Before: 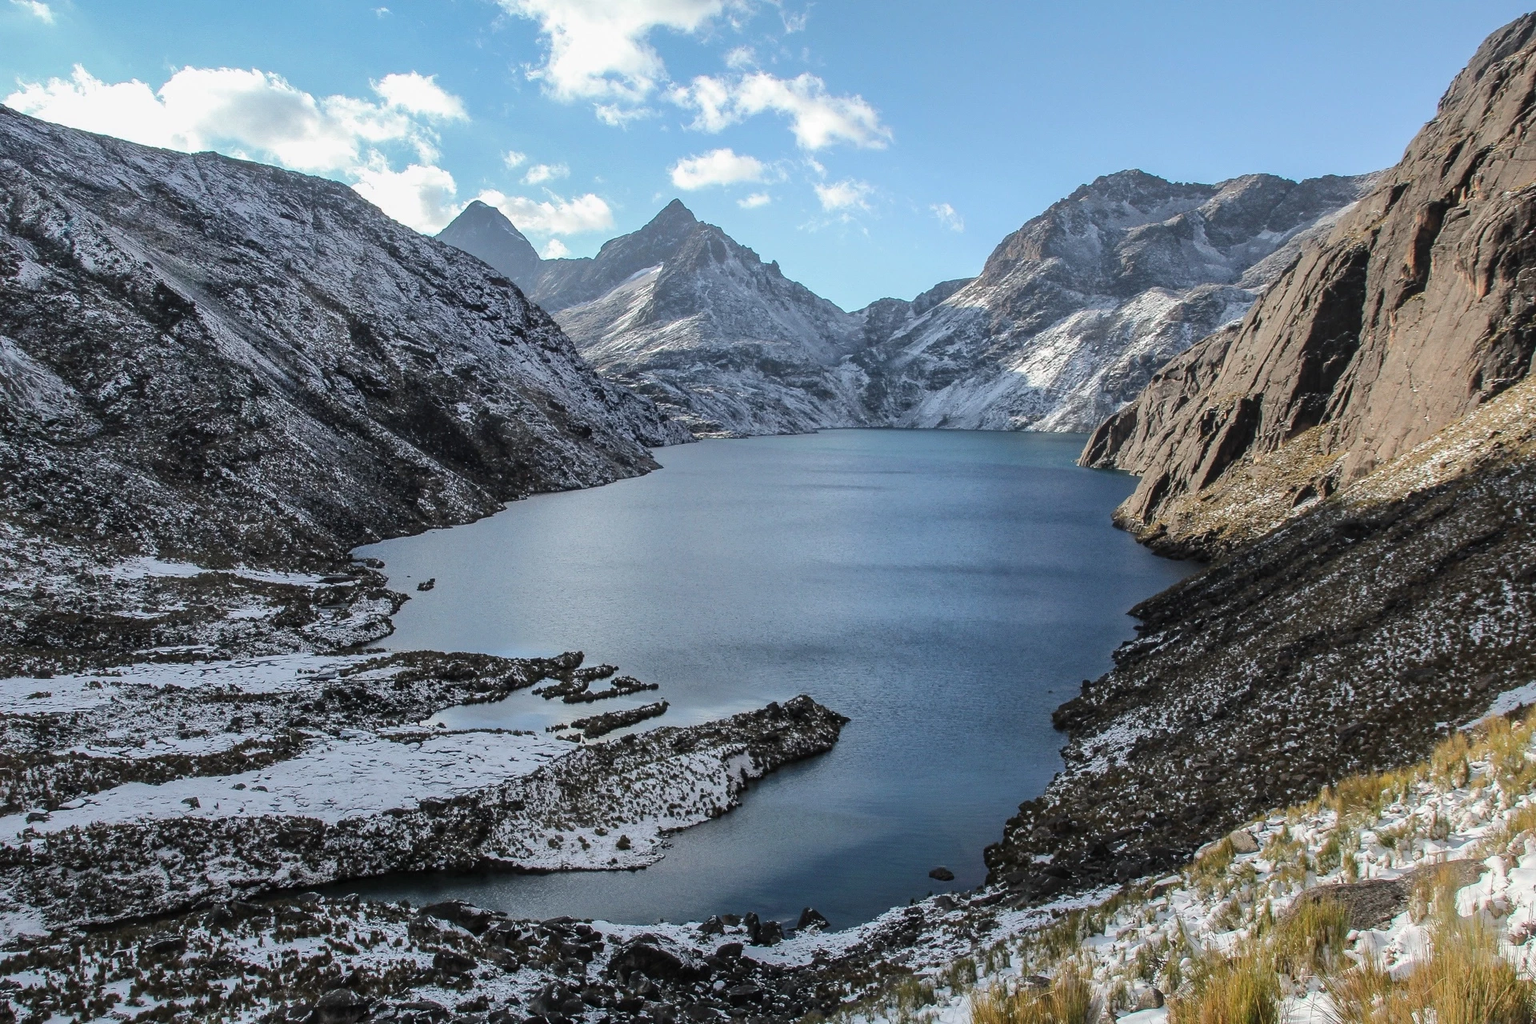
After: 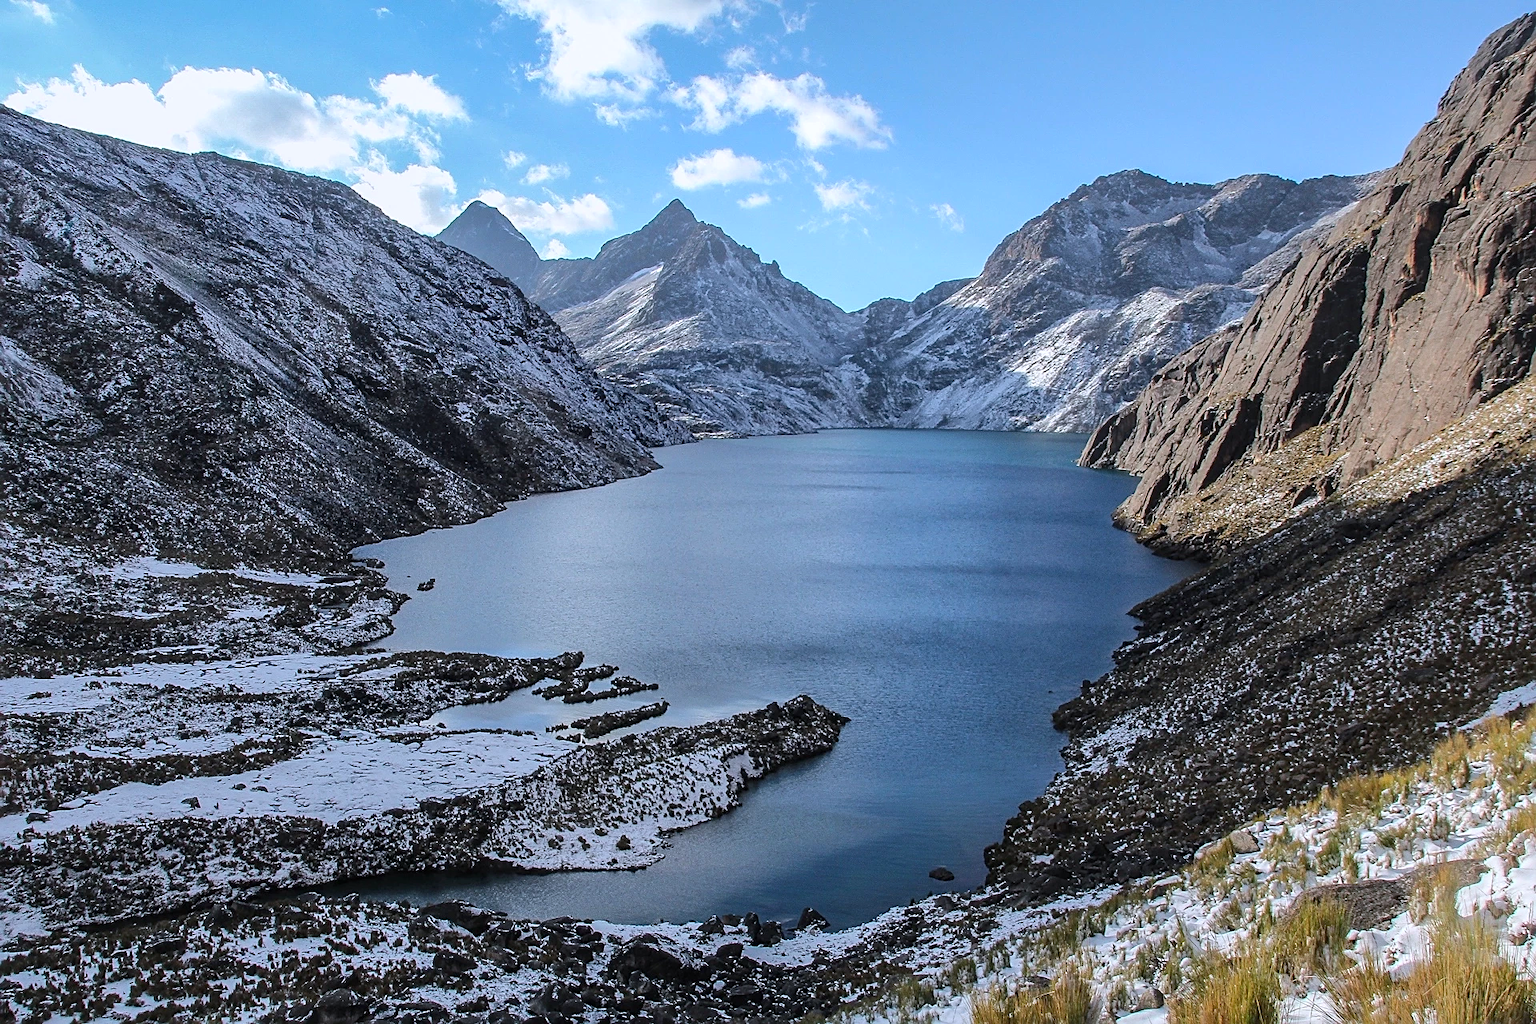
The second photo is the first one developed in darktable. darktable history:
color calibration: illuminant as shot in camera, x 0.358, y 0.373, temperature 4628.91 K
sharpen: on, module defaults
contrast brightness saturation: contrast 0.045, saturation 0.155
